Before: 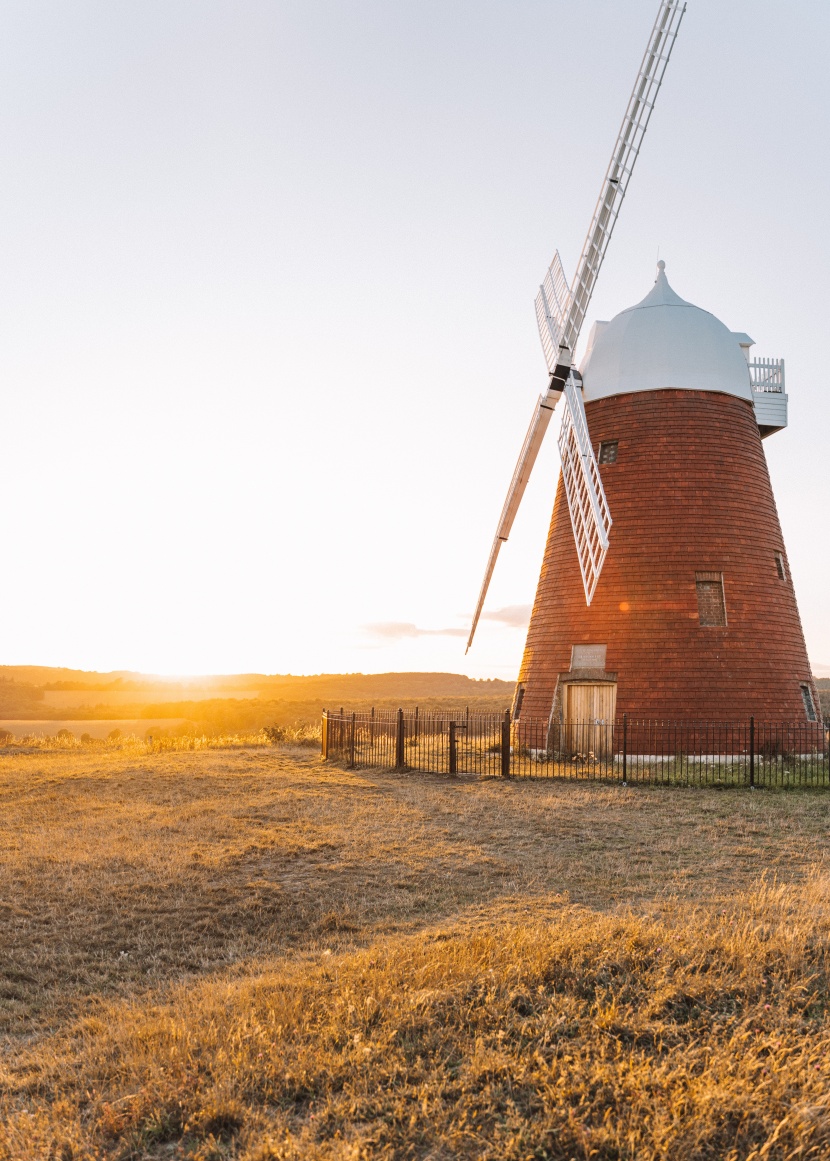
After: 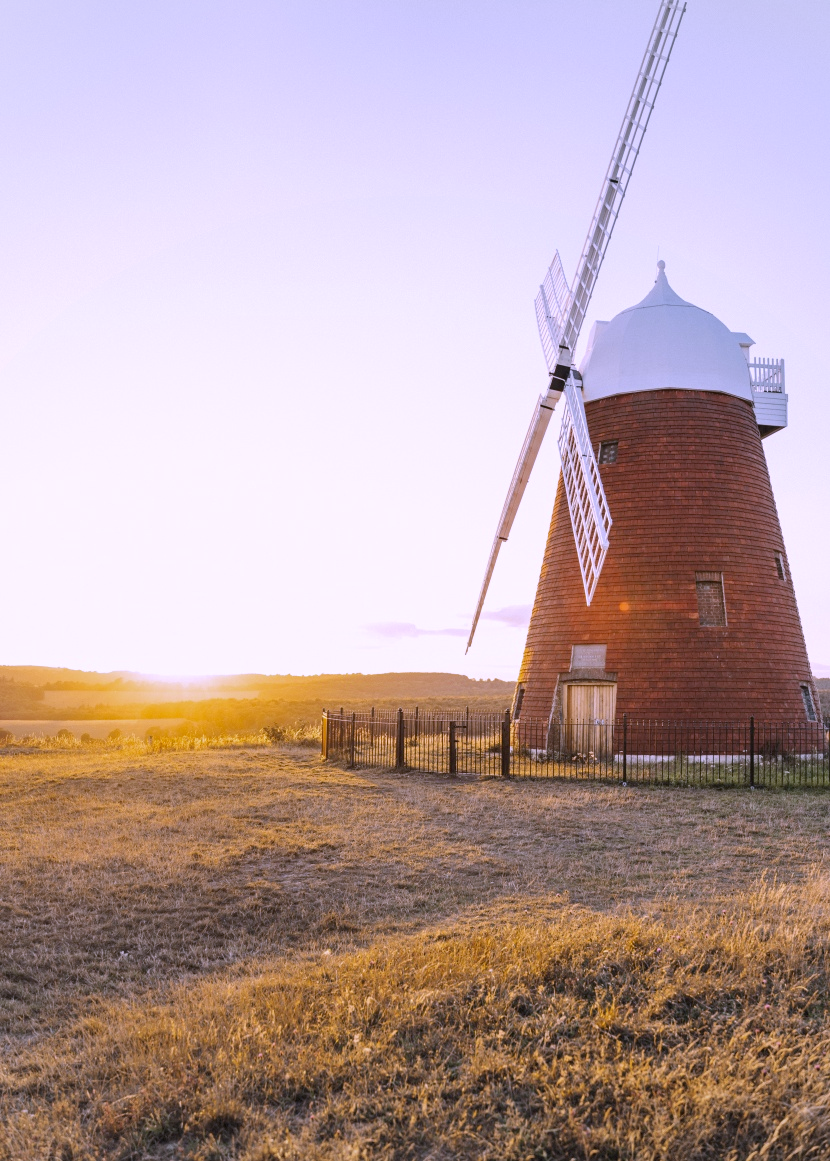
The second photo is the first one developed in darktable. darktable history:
vignetting: fall-off start 85%, fall-off radius 80%, brightness -0.182, saturation -0.3, width/height ratio 1.219, dithering 8-bit output, unbound false
color correction: highlights a* 12.23, highlights b* 5.41
white balance: red 0.871, blue 1.249
